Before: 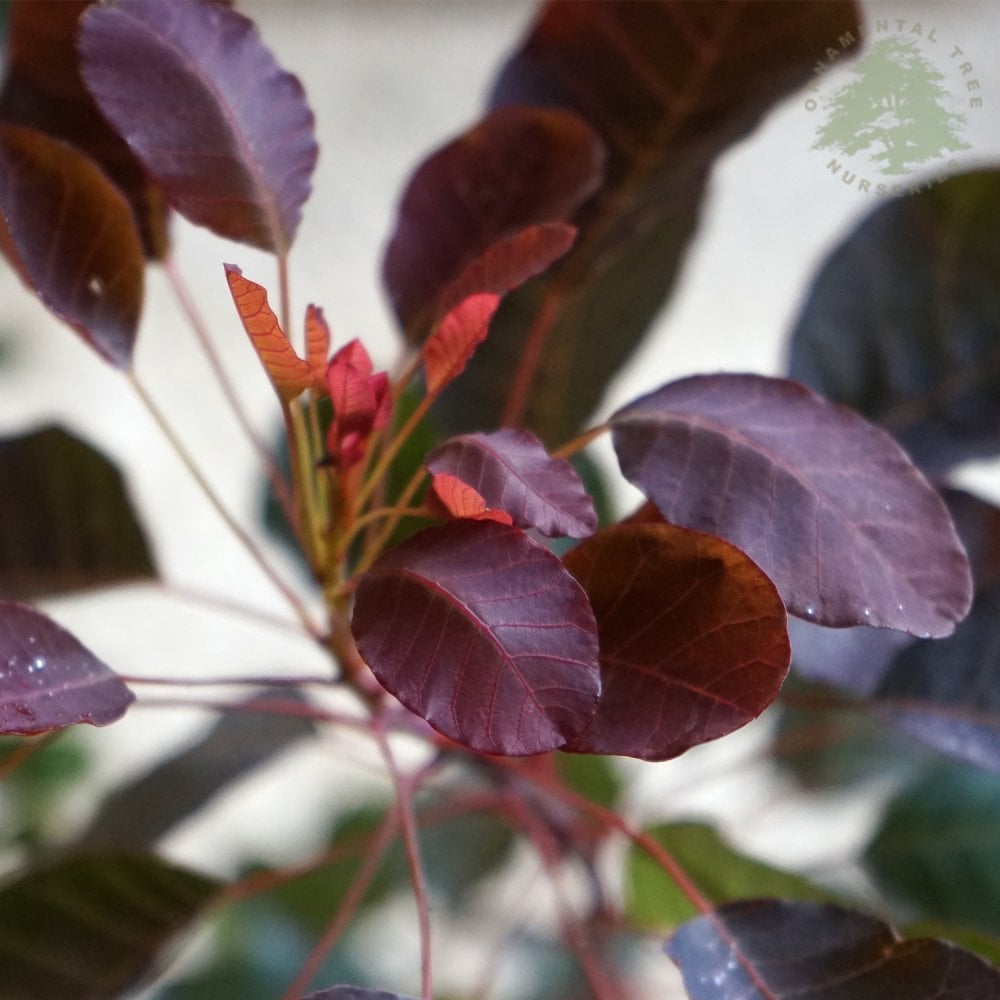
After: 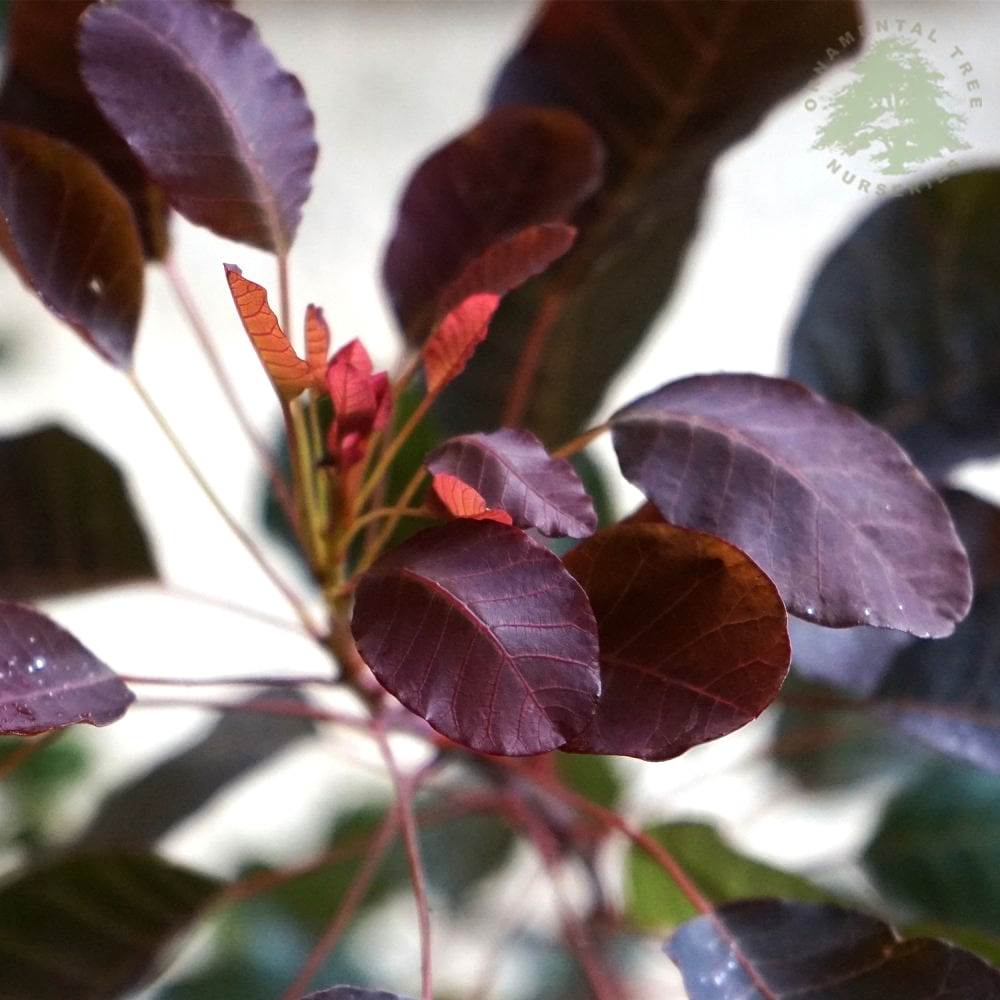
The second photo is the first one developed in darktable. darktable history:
sharpen: amount 0.2
tone equalizer: -8 EV -0.417 EV, -7 EV -0.389 EV, -6 EV -0.333 EV, -5 EV -0.222 EV, -3 EV 0.222 EV, -2 EV 0.333 EV, -1 EV 0.389 EV, +0 EV 0.417 EV, edges refinement/feathering 500, mask exposure compensation -1.57 EV, preserve details no
